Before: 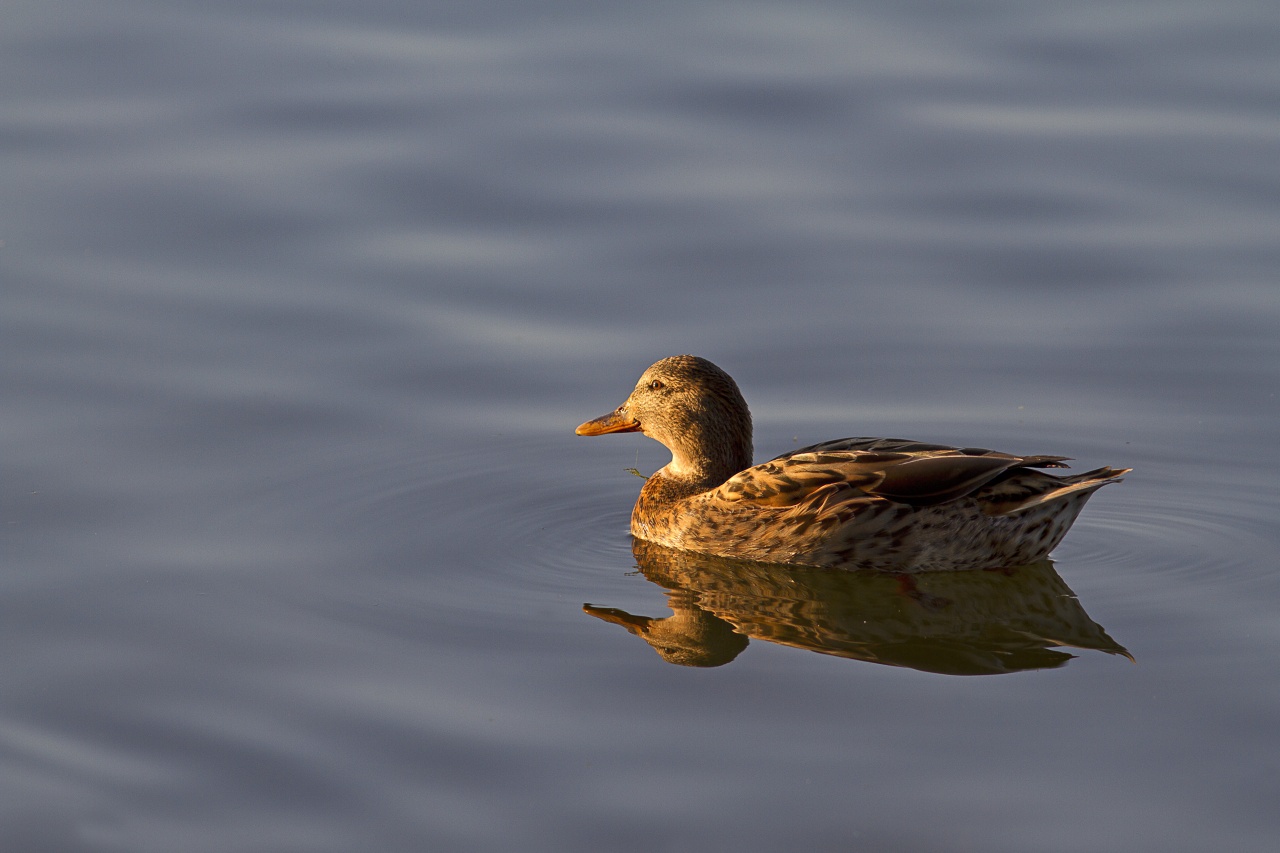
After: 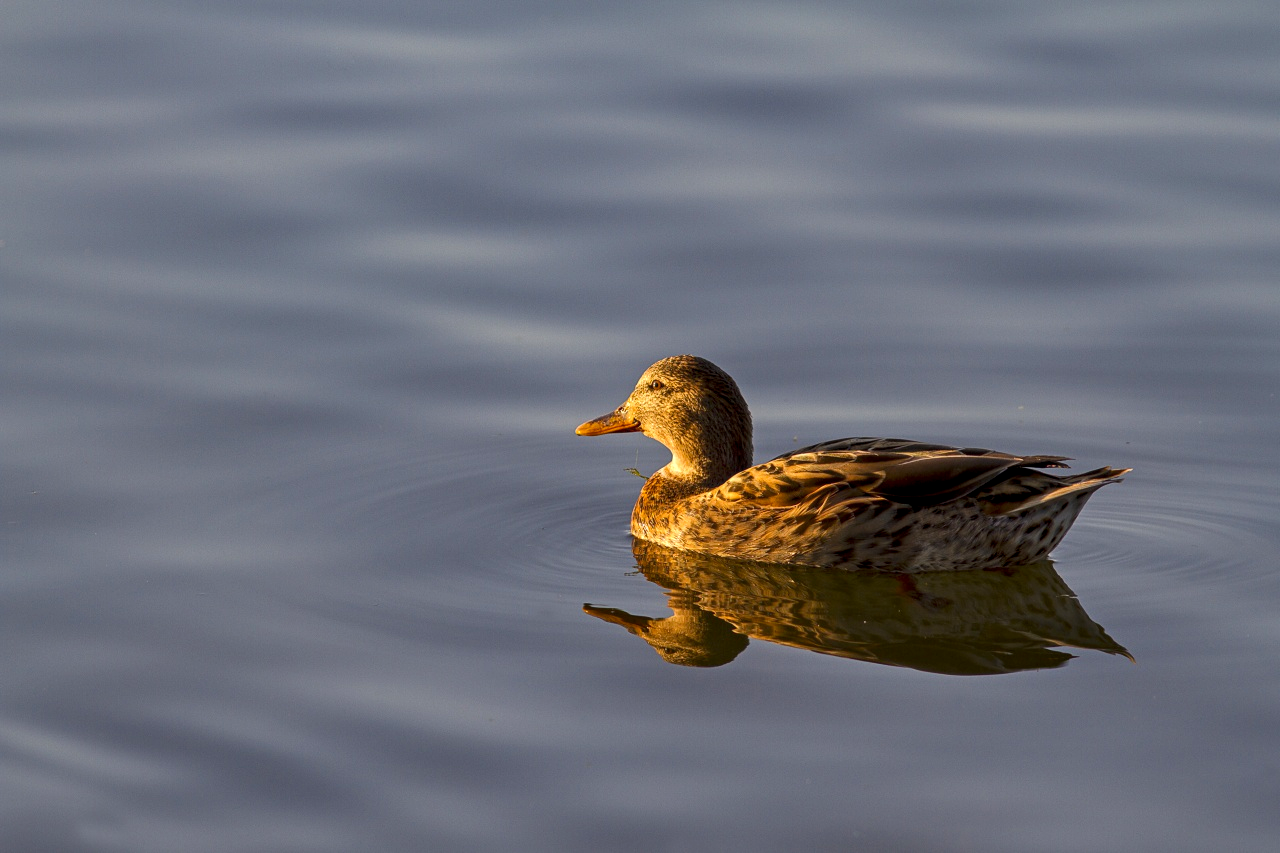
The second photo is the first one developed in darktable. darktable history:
color balance rgb: linear chroma grading › global chroma 3.45%, perceptual saturation grading › global saturation 11.24%, perceptual brilliance grading › global brilliance 3.04%, global vibrance 2.8%
local contrast: on, module defaults
shadows and highlights: radius 108.52, shadows 40.68, highlights -72.88, low approximation 0.01, soften with gaussian
